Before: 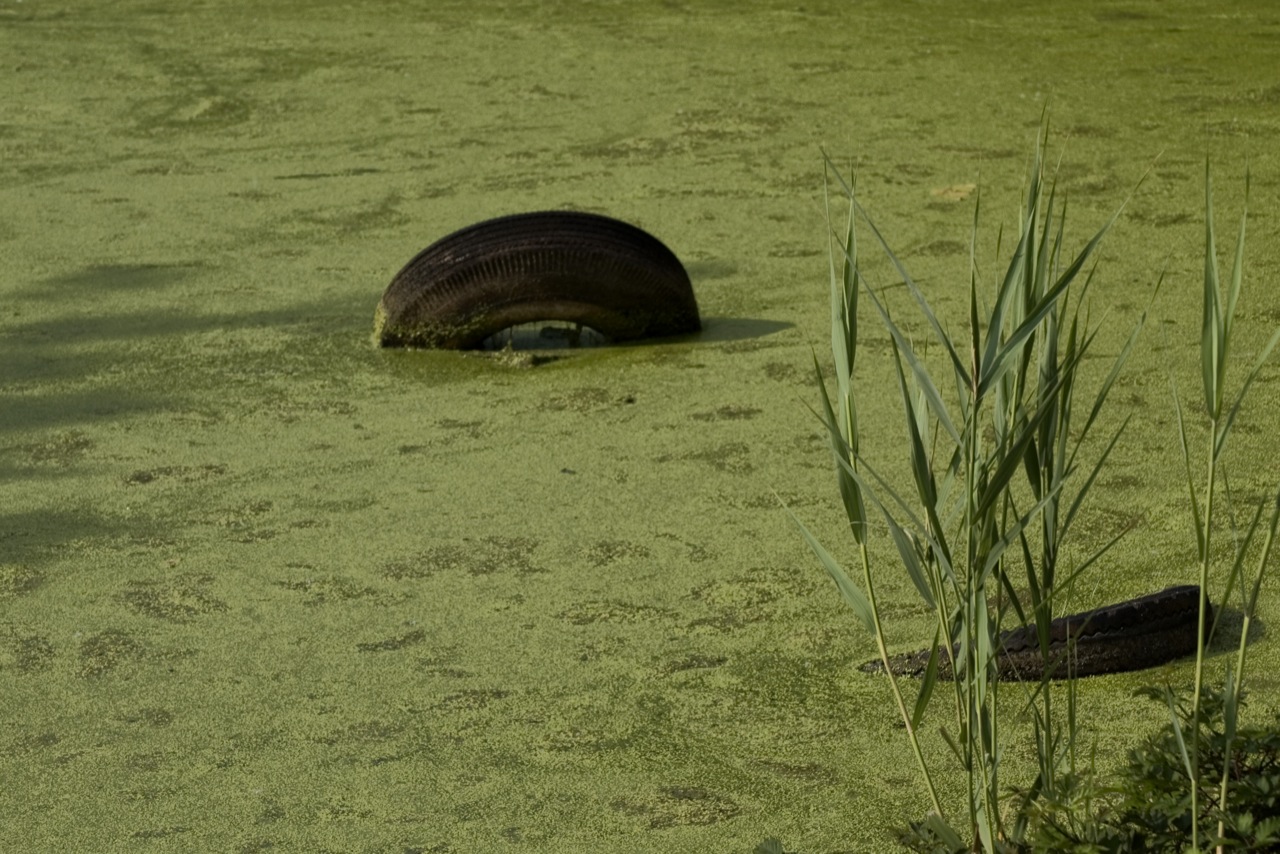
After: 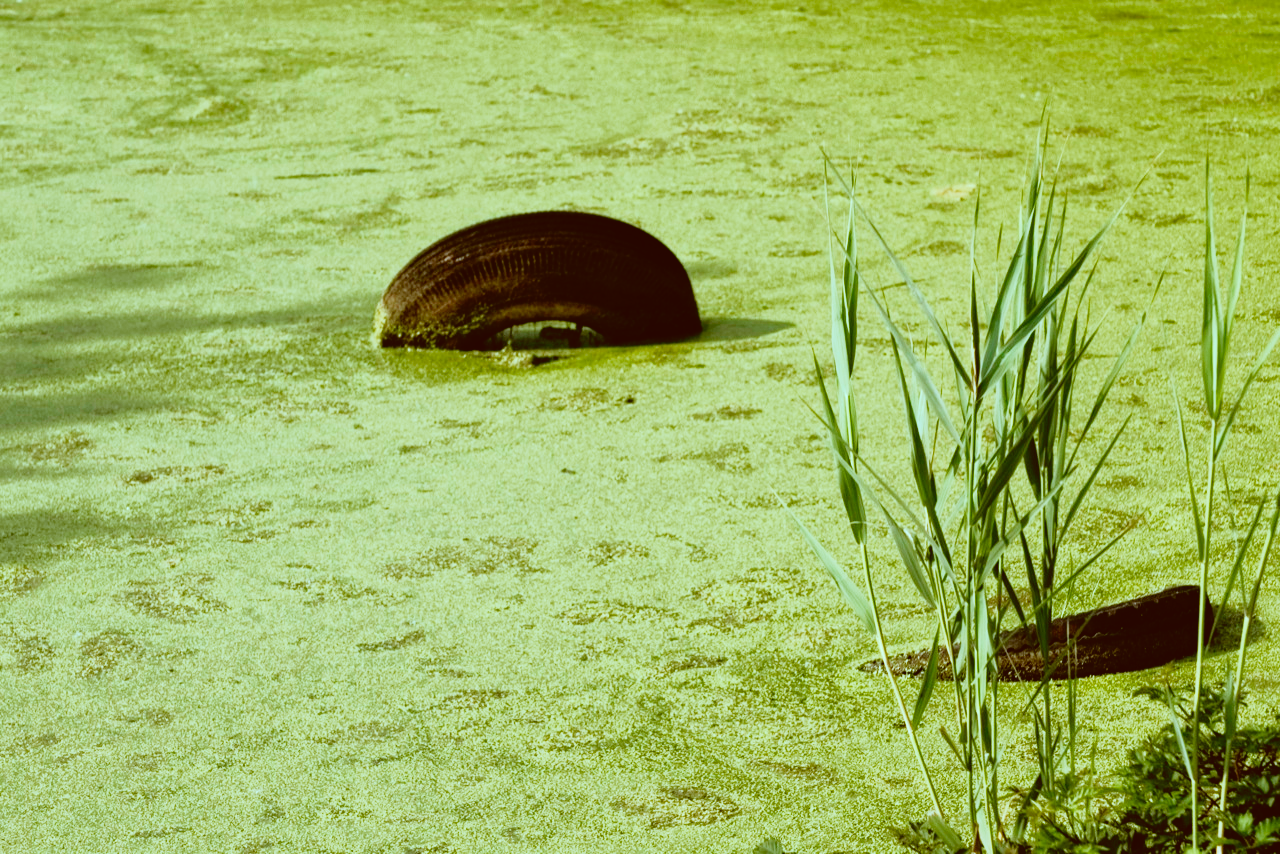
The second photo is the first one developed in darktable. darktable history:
exposure: black level correction 0, exposure 0.896 EV, compensate highlight preservation false
color correction: highlights a* -14.19, highlights b* -16.35, shadows a* 10.56, shadows b* 29.4
tone curve: curves: ch0 [(0, 0.039) (0.113, 0.081) (0.204, 0.204) (0.498, 0.608) (0.709, 0.819) (0.984, 0.961)]; ch1 [(0, 0) (0.172, 0.123) (0.317, 0.272) (0.414, 0.382) (0.476, 0.479) (0.505, 0.501) (0.528, 0.54) (0.618, 0.647) (0.709, 0.764) (1, 1)]; ch2 [(0, 0) (0.411, 0.424) (0.492, 0.502) (0.521, 0.513) (0.537, 0.57) (0.686, 0.638) (1, 1)], preserve colors none
